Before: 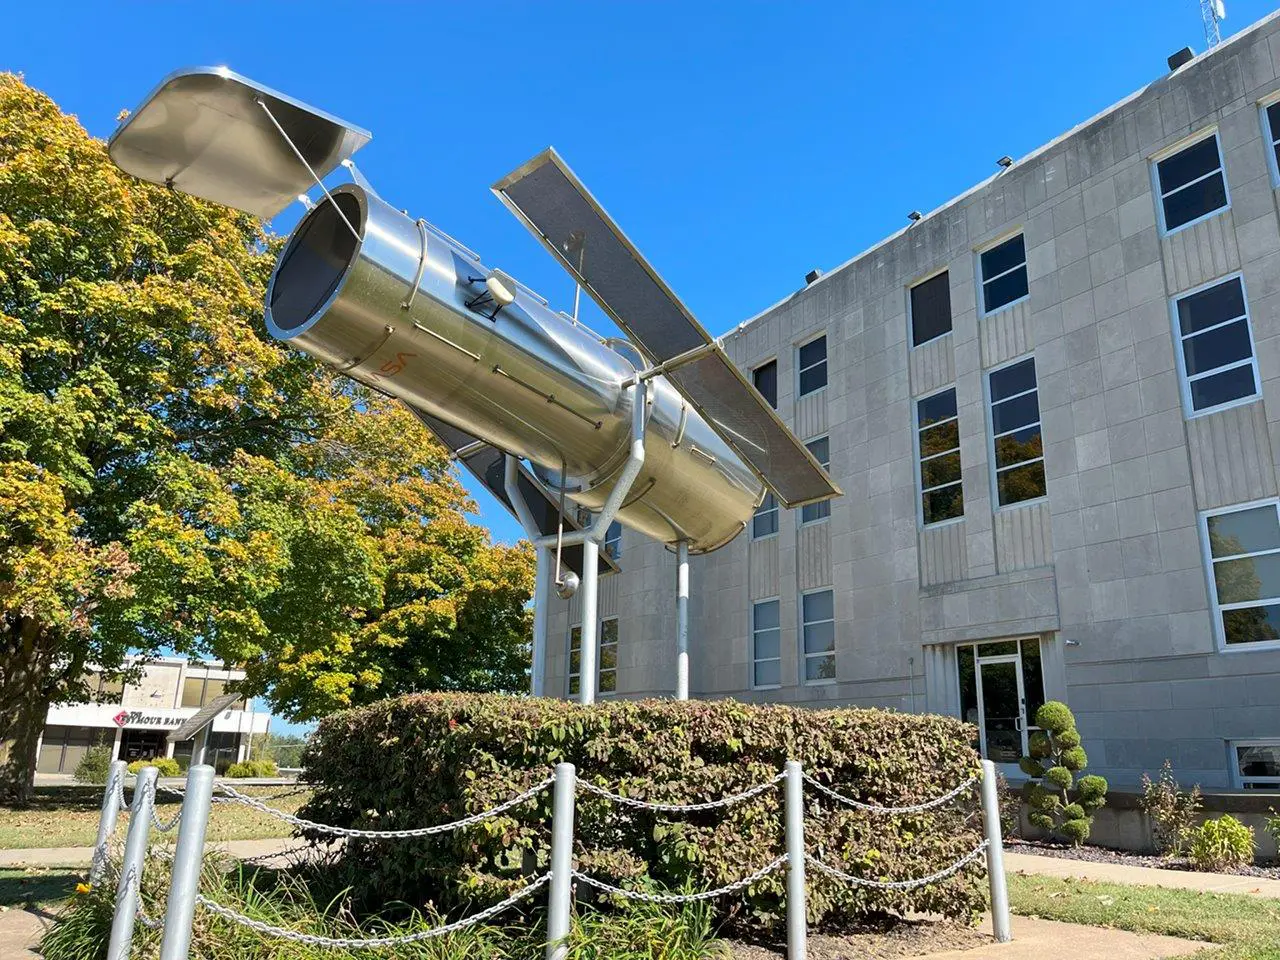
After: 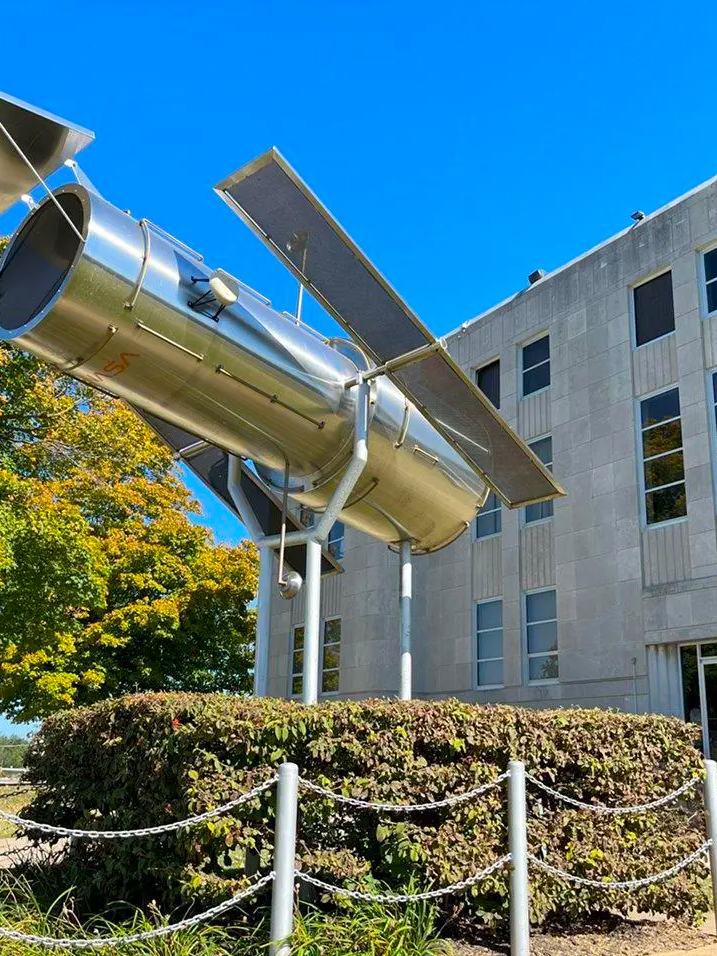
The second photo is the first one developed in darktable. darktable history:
color balance rgb: perceptual saturation grading › global saturation 25%, global vibrance 10%
crop: left 21.674%, right 22.086%
